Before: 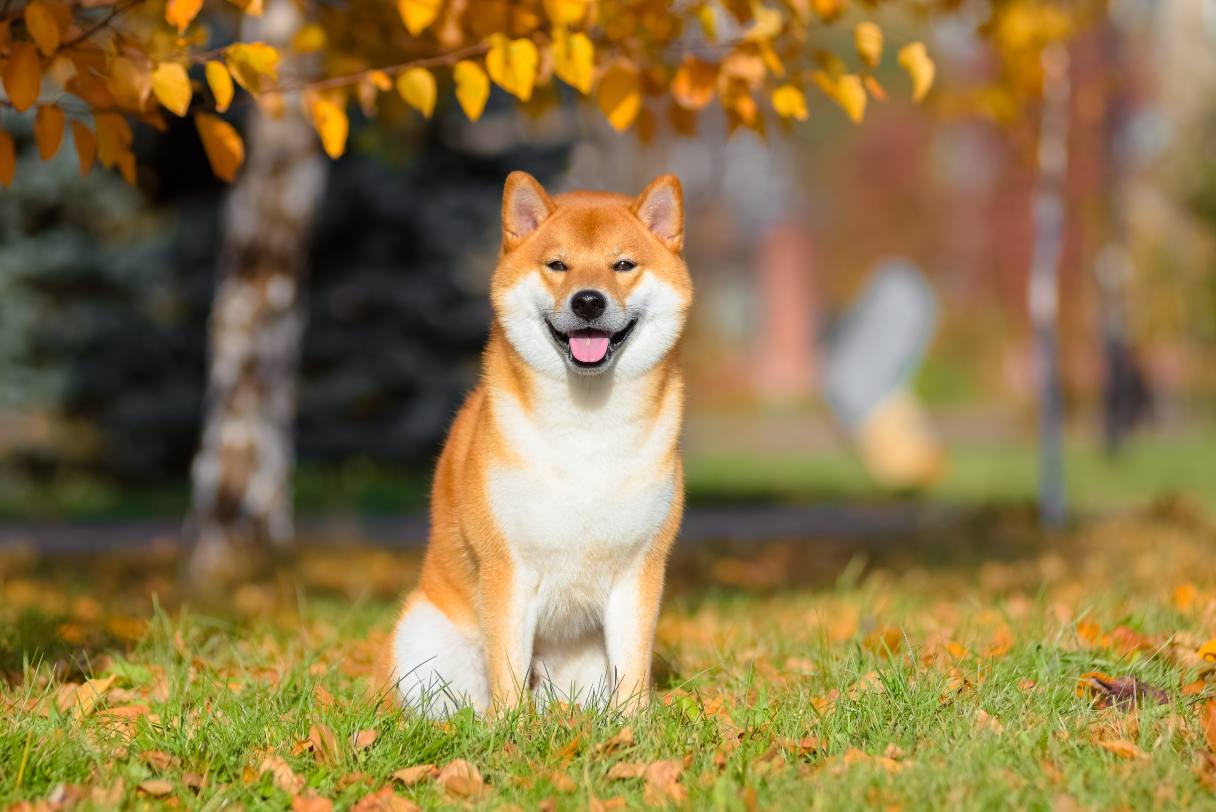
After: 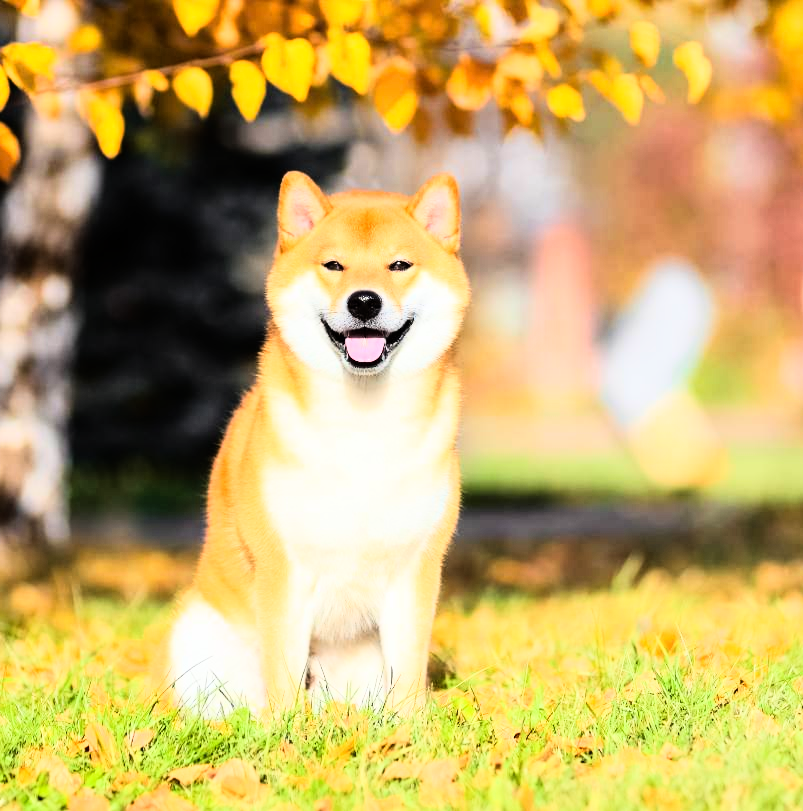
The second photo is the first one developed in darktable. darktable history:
rgb curve: curves: ch0 [(0, 0) (0.21, 0.15) (0.24, 0.21) (0.5, 0.75) (0.75, 0.96) (0.89, 0.99) (1, 1)]; ch1 [(0, 0.02) (0.21, 0.13) (0.25, 0.2) (0.5, 0.67) (0.75, 0.9) (0.89, 0.97) (1, 1)]; ch2 [(0, 0.02) (0.21, 0.13) (0.25, 0.2) (0.5, 0.67) (0.75, 0.9) (0.89, 0.97) (1, 1)], compensate middle gray true
crop and rotate: left 18.442%, right 15.508%
